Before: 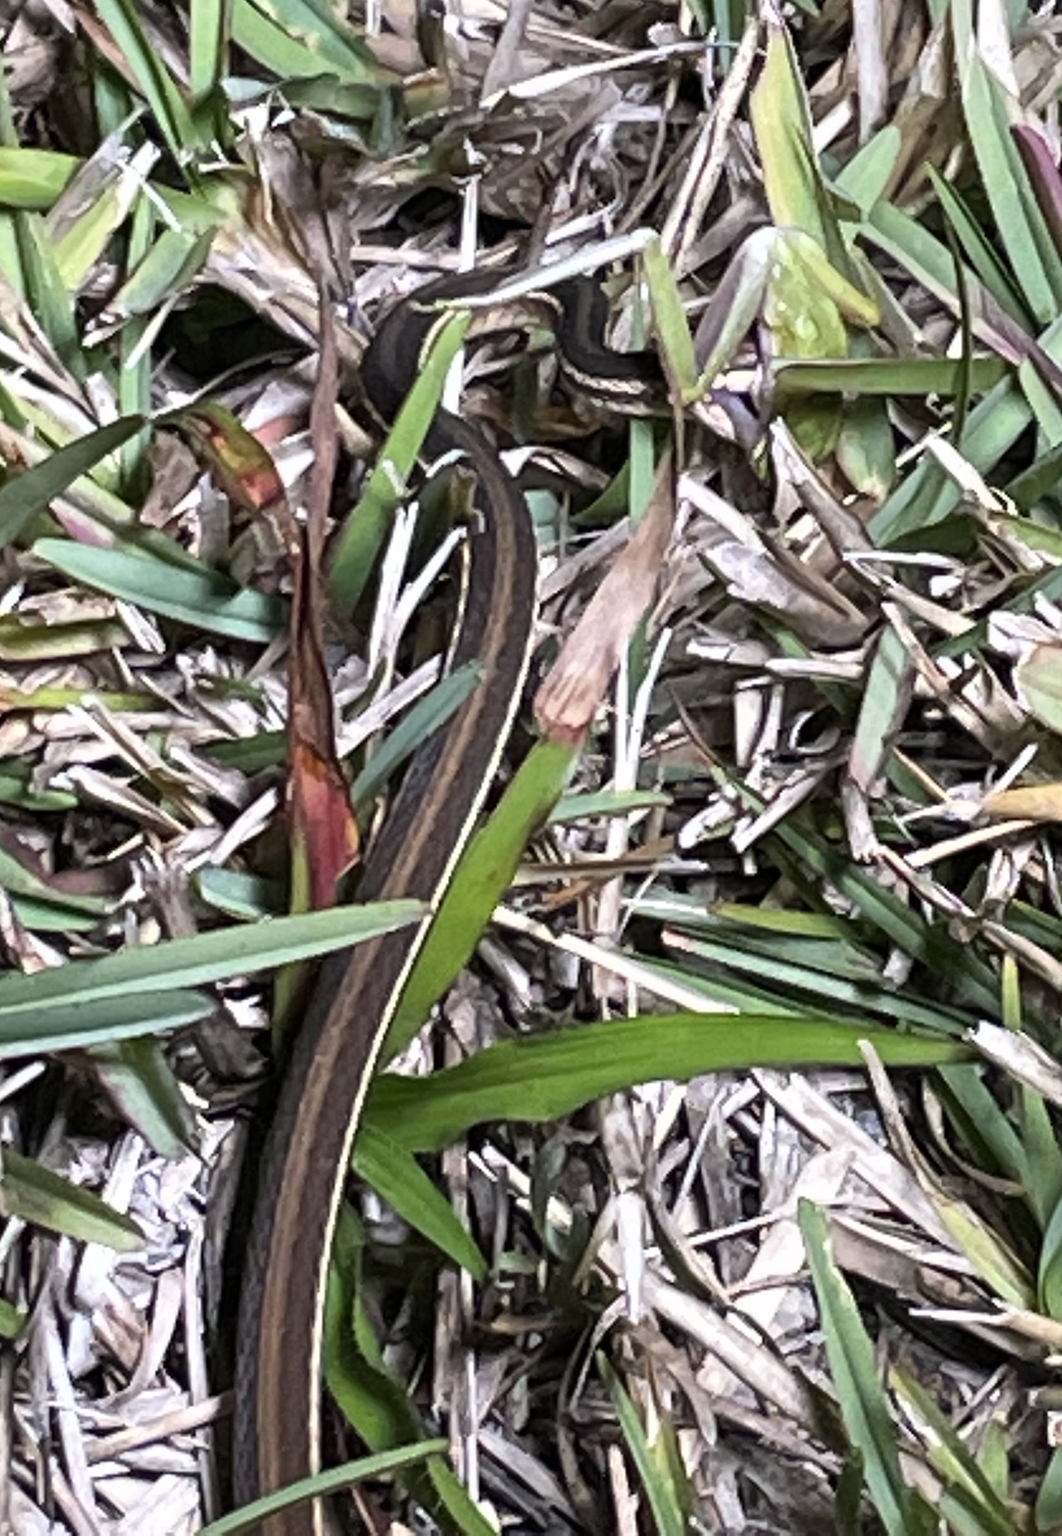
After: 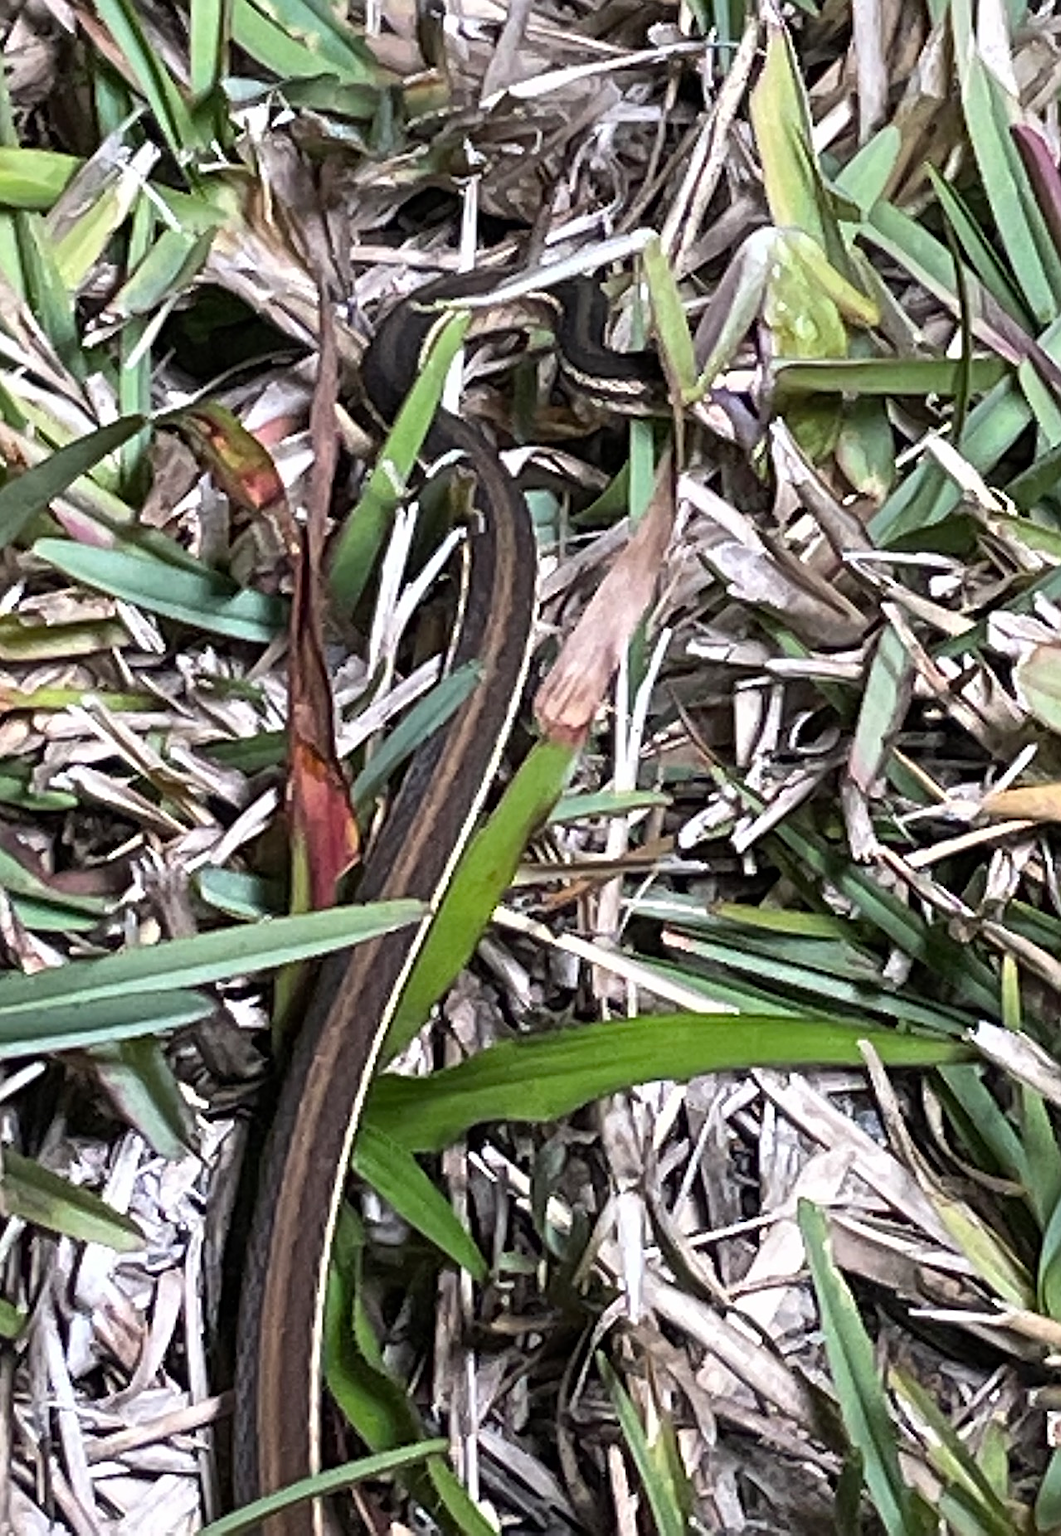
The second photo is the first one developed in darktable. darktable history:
exposure: compensate highlight preservation false
contrast brightness saturation: saturation -0.053
sharpen: amount 0.595
